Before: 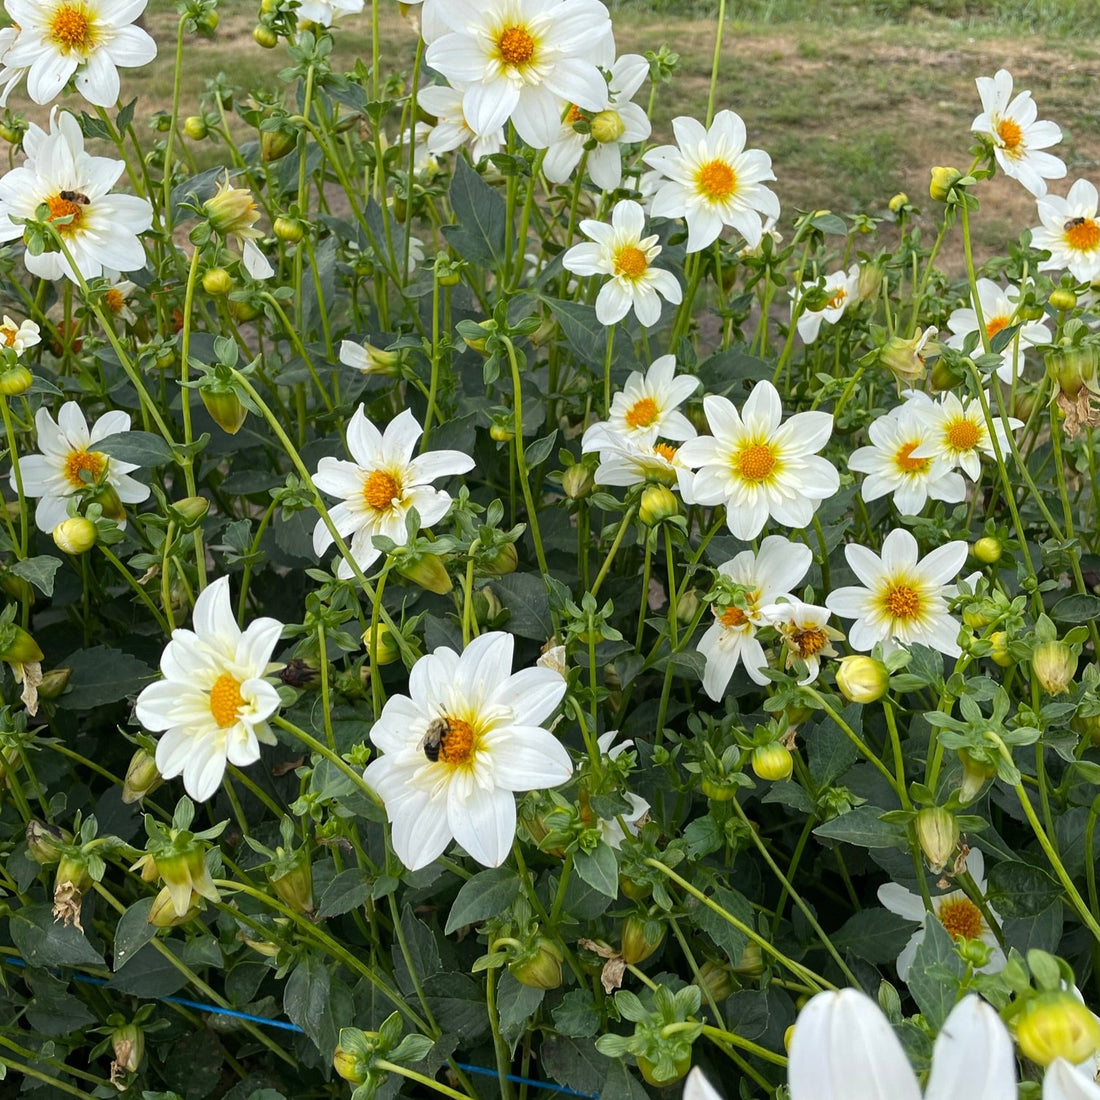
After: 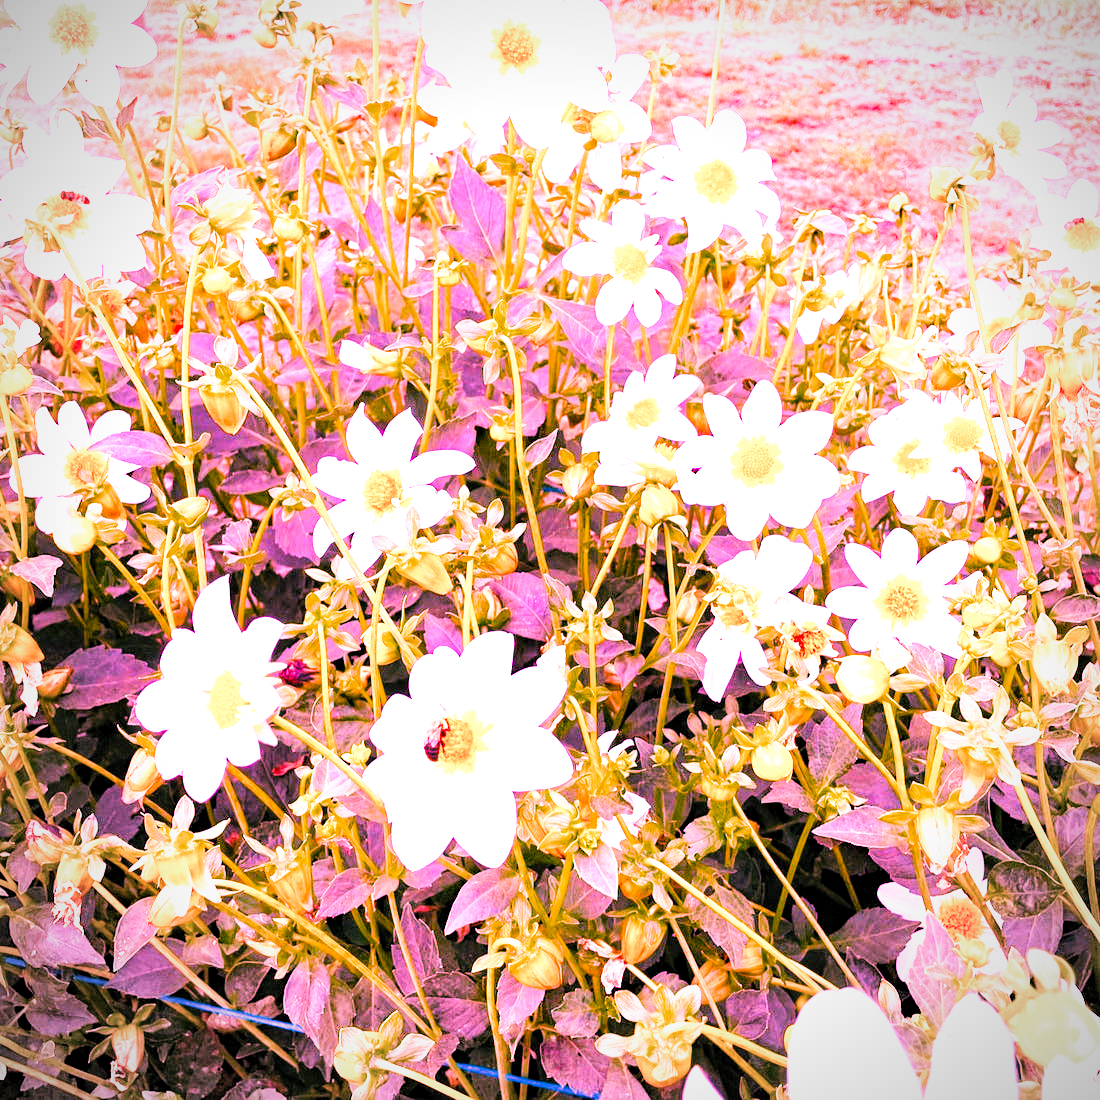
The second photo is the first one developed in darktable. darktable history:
raw chromatic aberrations: on, module defaults
color balance rgb: perceptual saturation grading › global saturation 25%, perceptual brilliance grading › mid-tones 10%, perceptual brilliance grading › shadows 15%, global vibrance 20%
filmic rgb: black relative exposure -7.65 EV, white relative exposure 4.56 EV, hardness 3.61
highlight reconstruction: method reconstruct color, iterations 1, diameter of reconstruction 64 px
hot pixels: on, module defaults
lens correction: scale 1.01, crop 1, focal 85, aperture 2.8, distance 10.02, camera "Canon EOS RP", lens "Canon RF 85mm F2 MACRO IS STM"
raw denoise: x [[0, 0.25, 0.5, 0.75, 1] ×4]
tone equalizer: on, module defaults
white balance: red 2.004, blue 1.654
levels: mode automatic, black 0.023%, white 99.97%, levels [0.062, 0.494, 0.925]
velvia: strength 15% | blend: blend mode lighten, opacity 100%; mask: uniform (no mask)
local contrast: highlights 100%, shadows 100%, detail 120%, midtone range 0.2
contrast brightness saturation: contrast 0.2, brightness 0.16, saturation 0.22
filmic: grey point source 18, black point source -8.65, white point source 2.45, grey point target 18, white point target 100, output power 2.2, latitude stops 2, contrast 1.5, saturation 100, global saturation 100
haze removal: strength 0.29, distance 0.25, compatibility mode true, adaptive false
vibrance: on, module defaults
vignetting: fall-off radius 60.92%
exposure: black level correction -0.002, exposure 1.35 EV, compensate highlight preservation false
